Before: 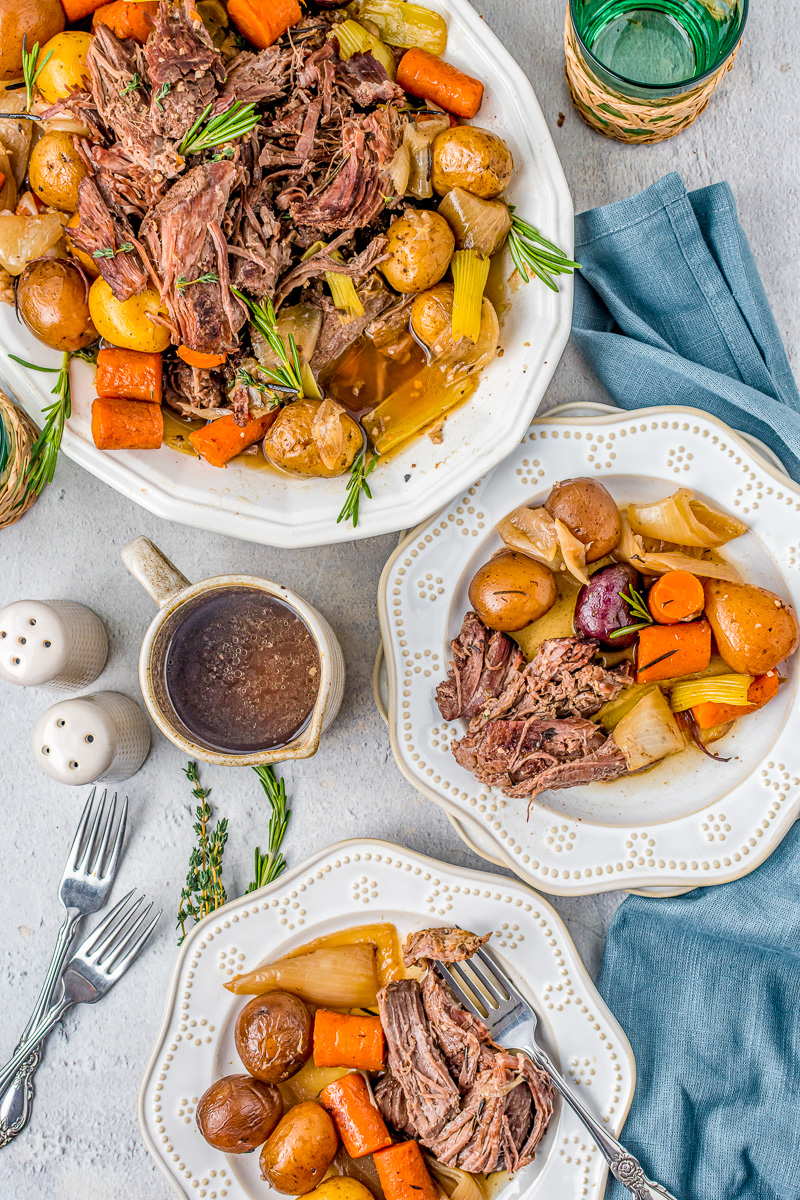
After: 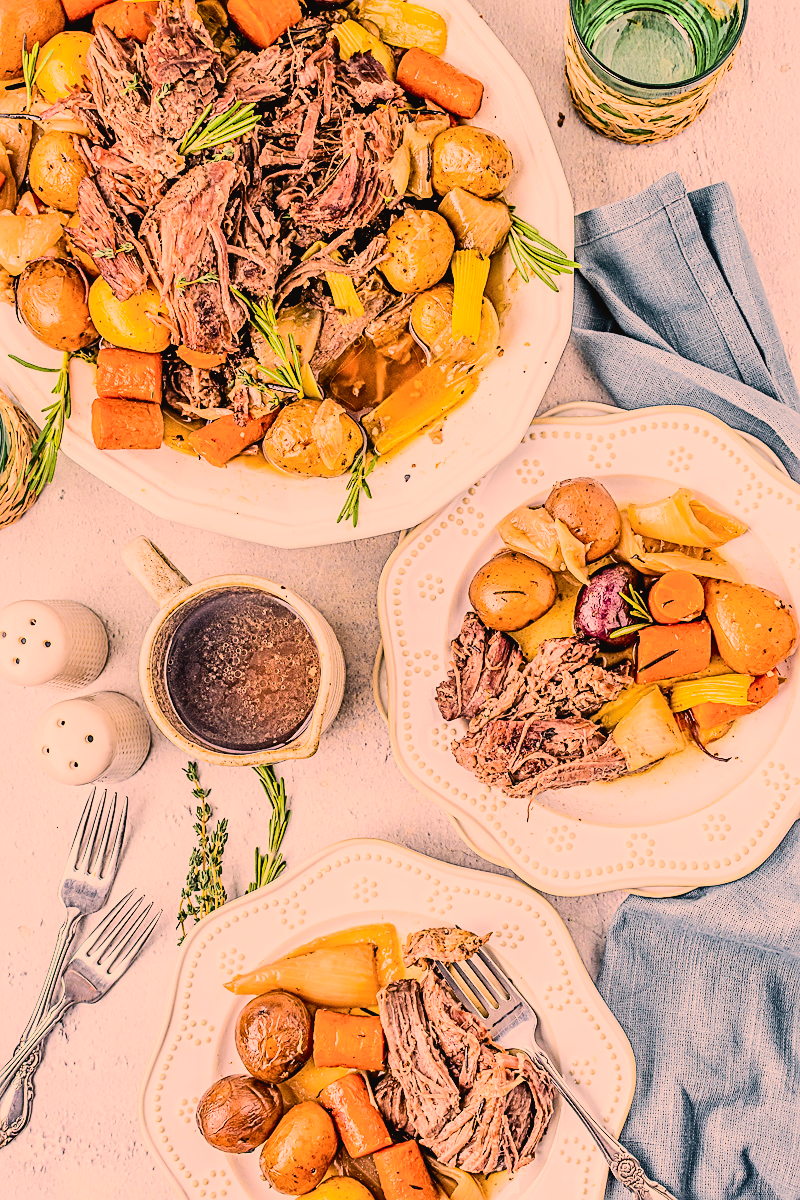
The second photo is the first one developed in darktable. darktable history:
tone curve: curves: ch0 [(0, 0.026) (0.146, 0.158) (0.272, 0.34) (0.453, 0.627) (0.687, 0.829) (1, 1)], color space Lab, independent channels, preserve colors none
filmic rgb: black relative exposure -7.65 EV, white relative exposure 4.56 EV, hardness 3.61
color correction: highlights a* 22.11, highlights b* 22.47
sharpen: on, module defaults
